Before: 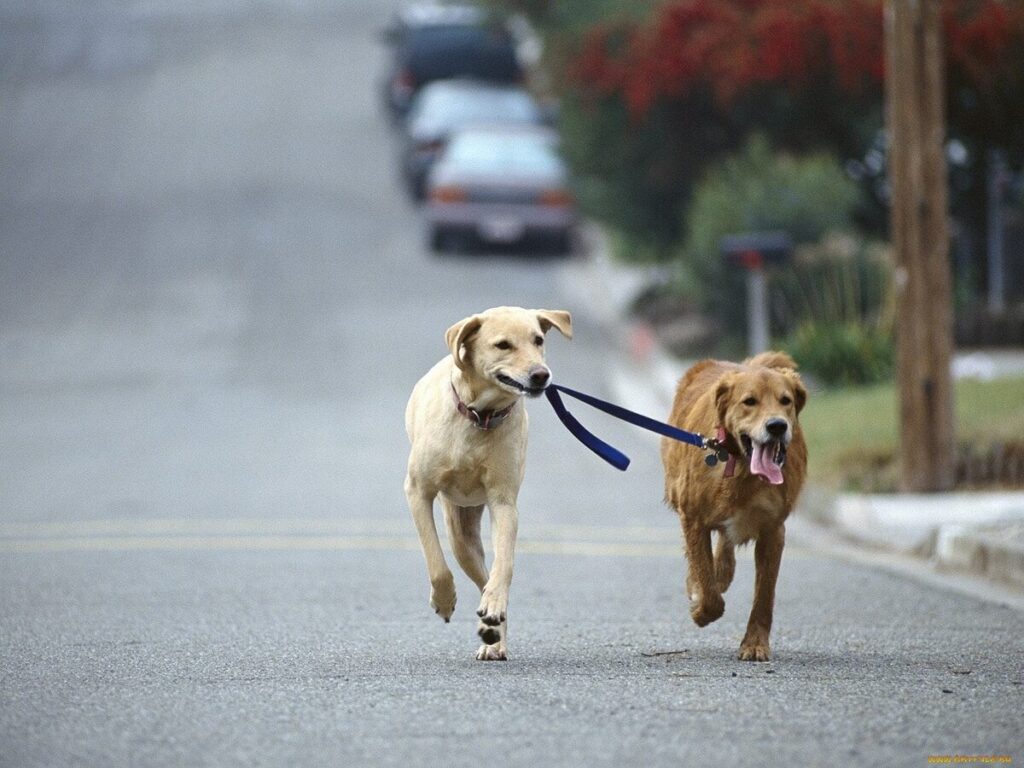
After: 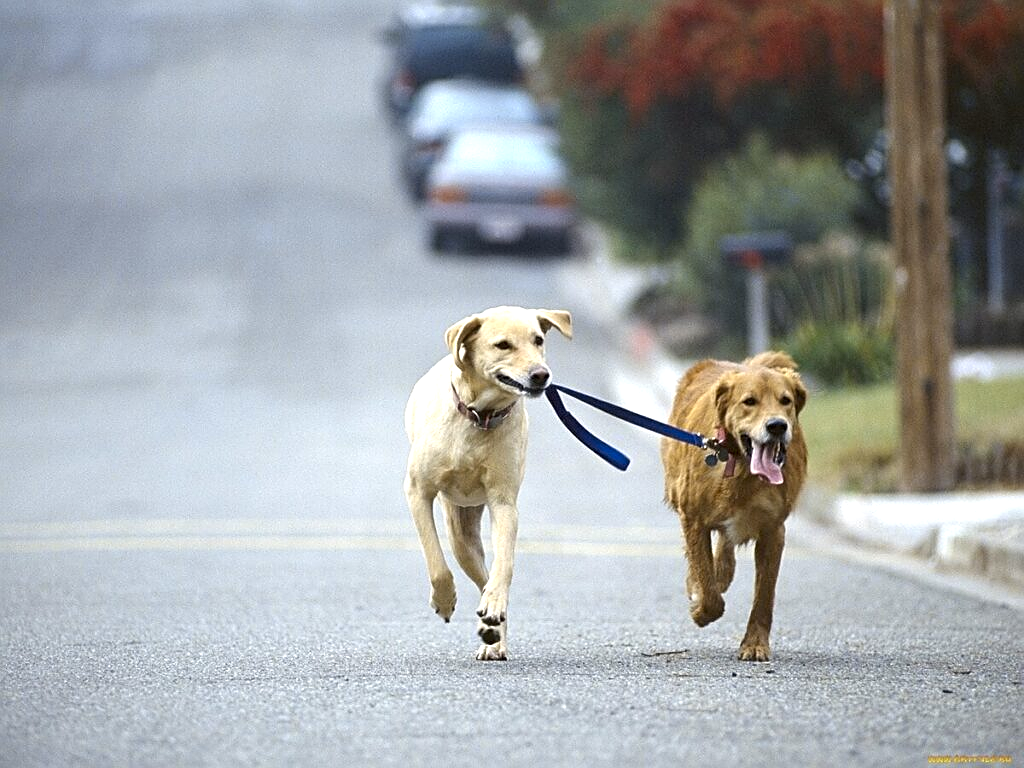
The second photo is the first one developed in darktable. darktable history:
sharpen: on, module defaults
exposure: black level correction 0.001, exposure 0.5 EV, compensate exposure bias true, compensate highlight preservation false
color contrast: green-magenta contrast 0.8, blue-yellow contrast 1.1, unbound 0
